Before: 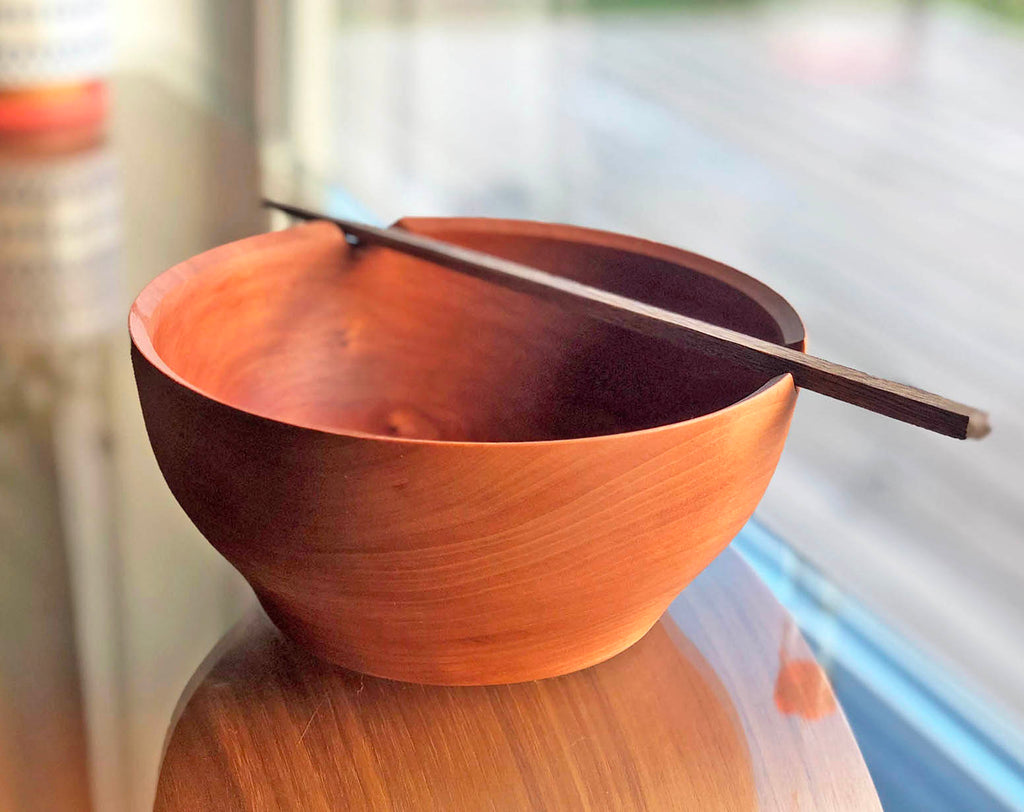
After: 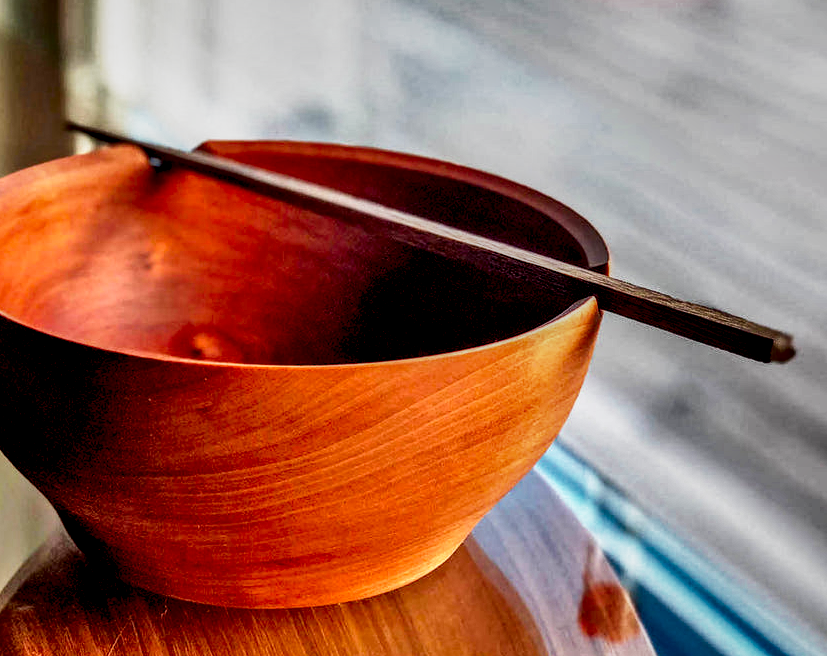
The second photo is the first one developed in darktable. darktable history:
shadows and highlights: shadows 80.73, white point adjustment -9.07, highlights -61.46, soften with gaussian
crop: left 19.159%, top 9.58%, bottom 9.58%
local contrast: highlights 12%, shadows 38%, detail 183%, midtone range 0.471
filmic rgb: black relative exposure -5.5 EV, white relative exposure 2.5 EV, threshold 3 EV, target black luminance 0%, hardness 4.51, latitude 67.35%, contrast 1.453, shadows ↔ highlights balance -3.52%, preserve chrominance no, color science v4 (2020), contrast in shadows soft, enable highlight reconstruction true
